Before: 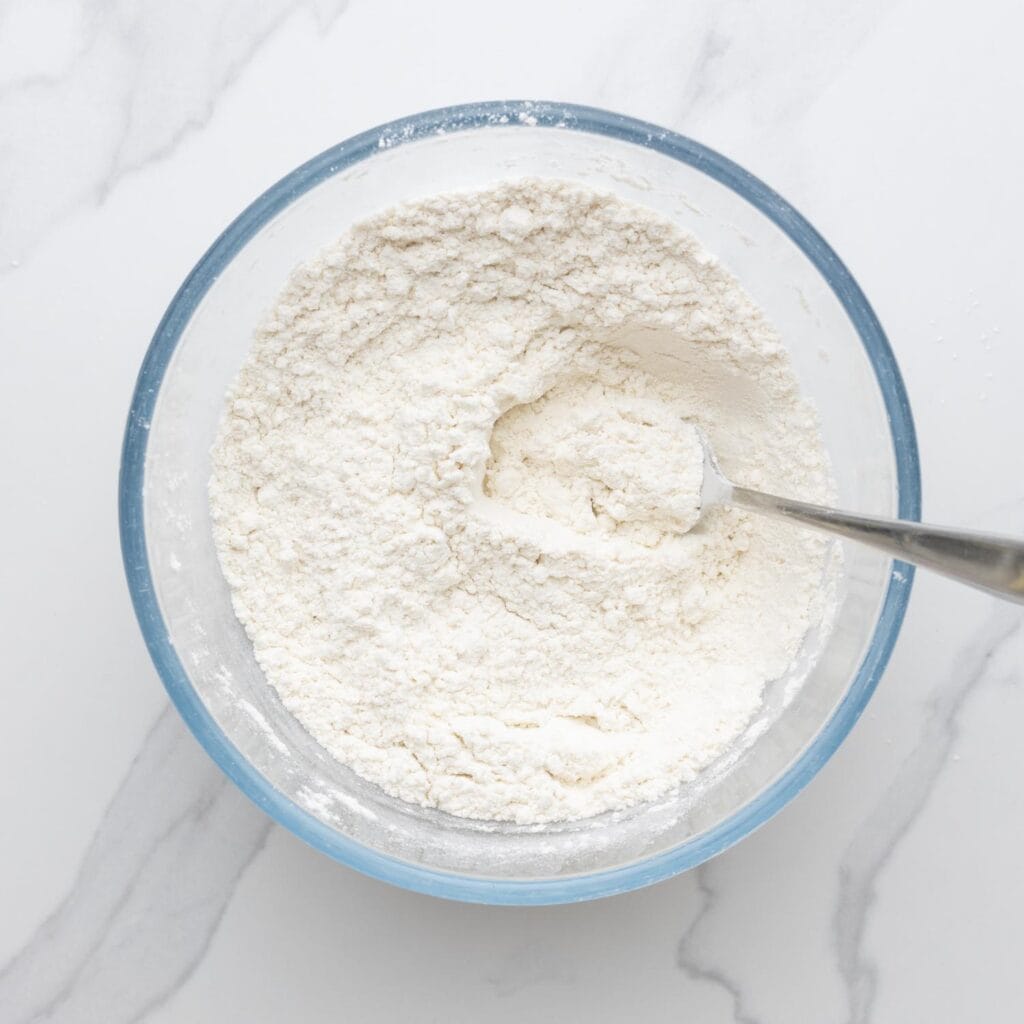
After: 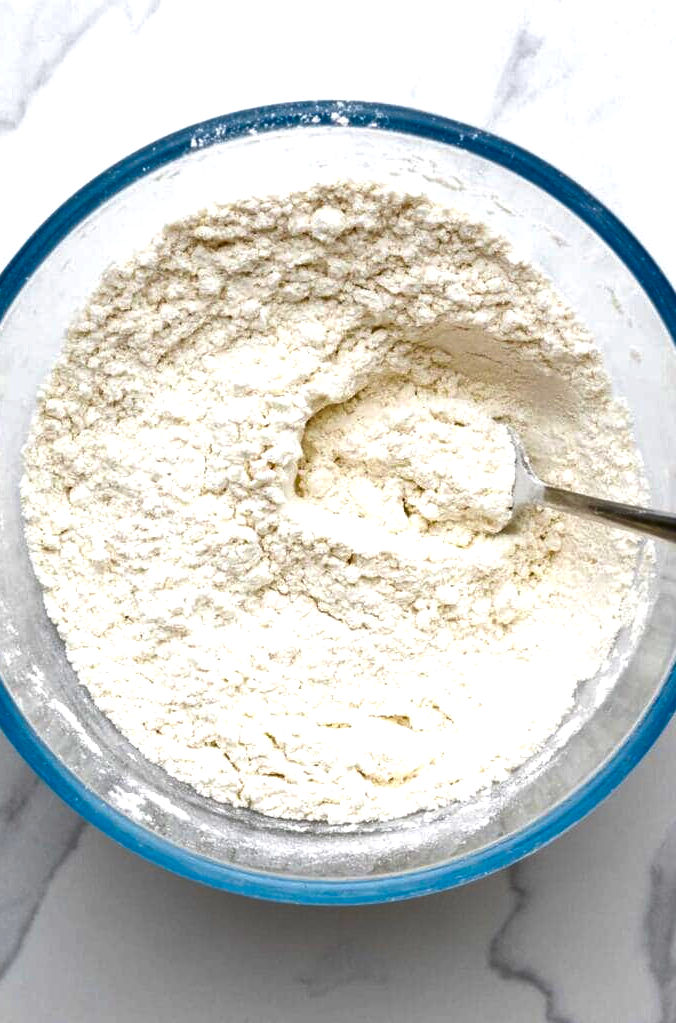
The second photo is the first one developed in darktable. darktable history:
crop and rotate: left 18.442%, right 15.508%
contrast brightness saturation: brightness -1, saturation 1
tone equalizer: -8 EV -0.001 EV, -7 EV 0.001 EV, -6 EV -0.002 EV, -5 EV -0.003 EV, -4 EV -0.062 EV, -3 EV -0.222 EV, -2 EV -0.267 EV, -1 EV 0.105 EV, +0 EV 0.303 EV
